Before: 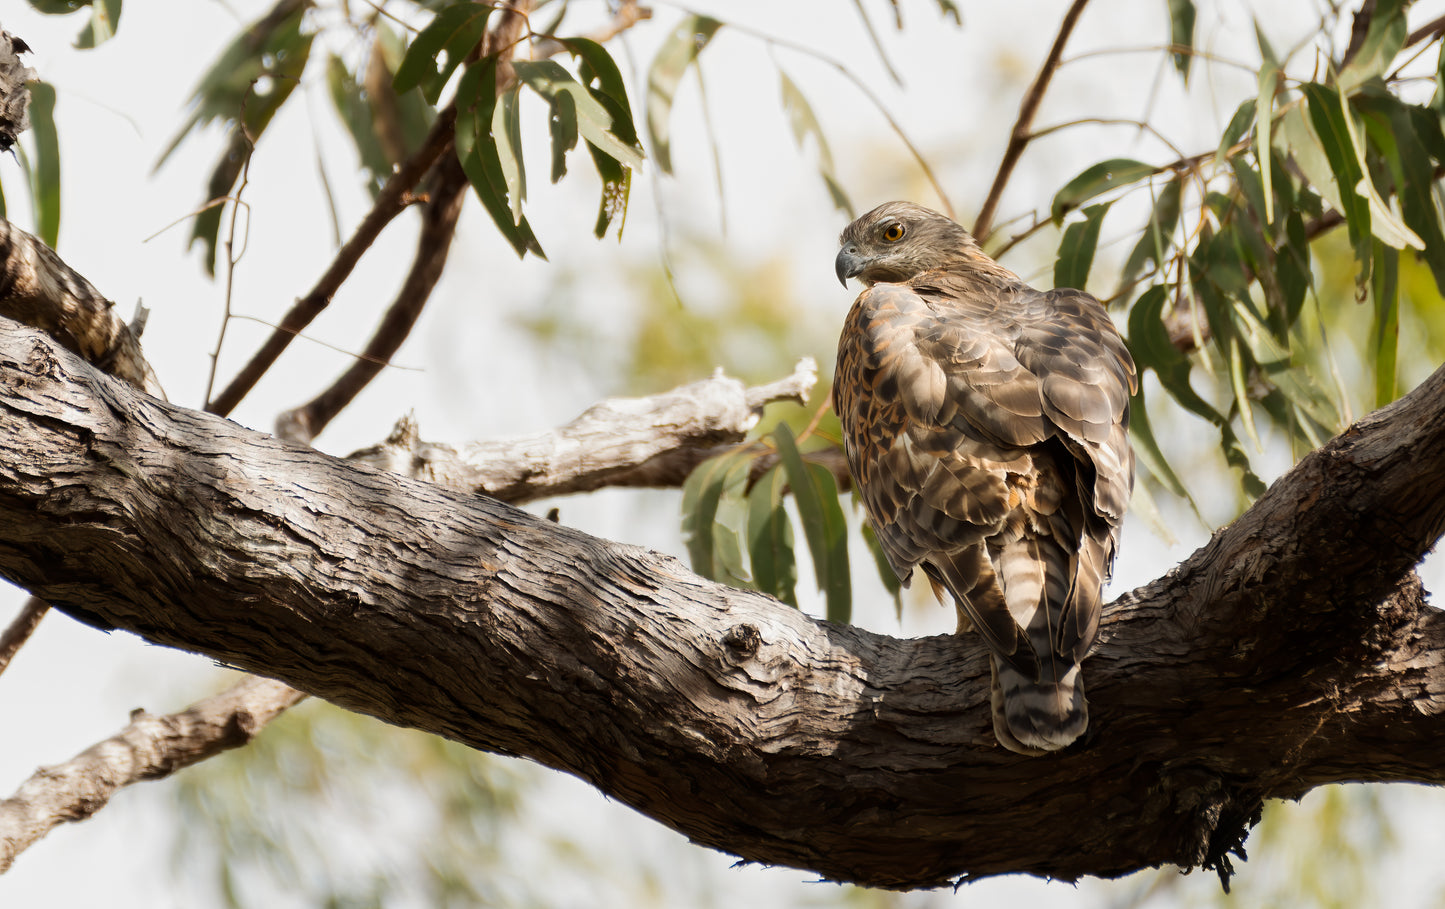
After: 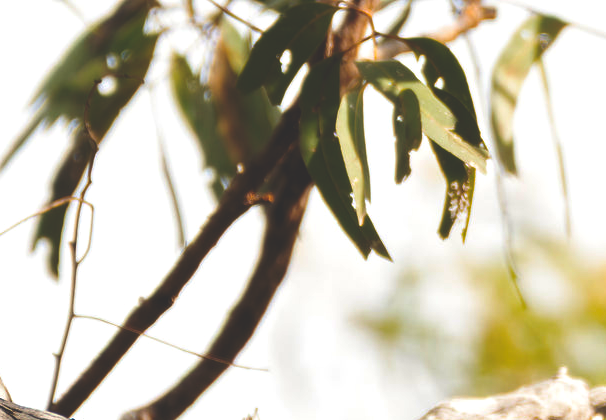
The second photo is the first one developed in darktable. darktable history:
crop and rotate: left 10.817%, top 0.062%, right 47.194%, bottom 53.626%
rgb curve: curves: ch0 [(0, 0.186) (0.314, 0.284) (0.775, 0.708) (1, 1)], compensate middle gray true, preserve colors none
color balance rgb: perceptual saturation grading › global saturation 30%, global vibrance 20%
exposure: black level correction 0.005, exposure 0.286 EV, compensate highlight preservation false
